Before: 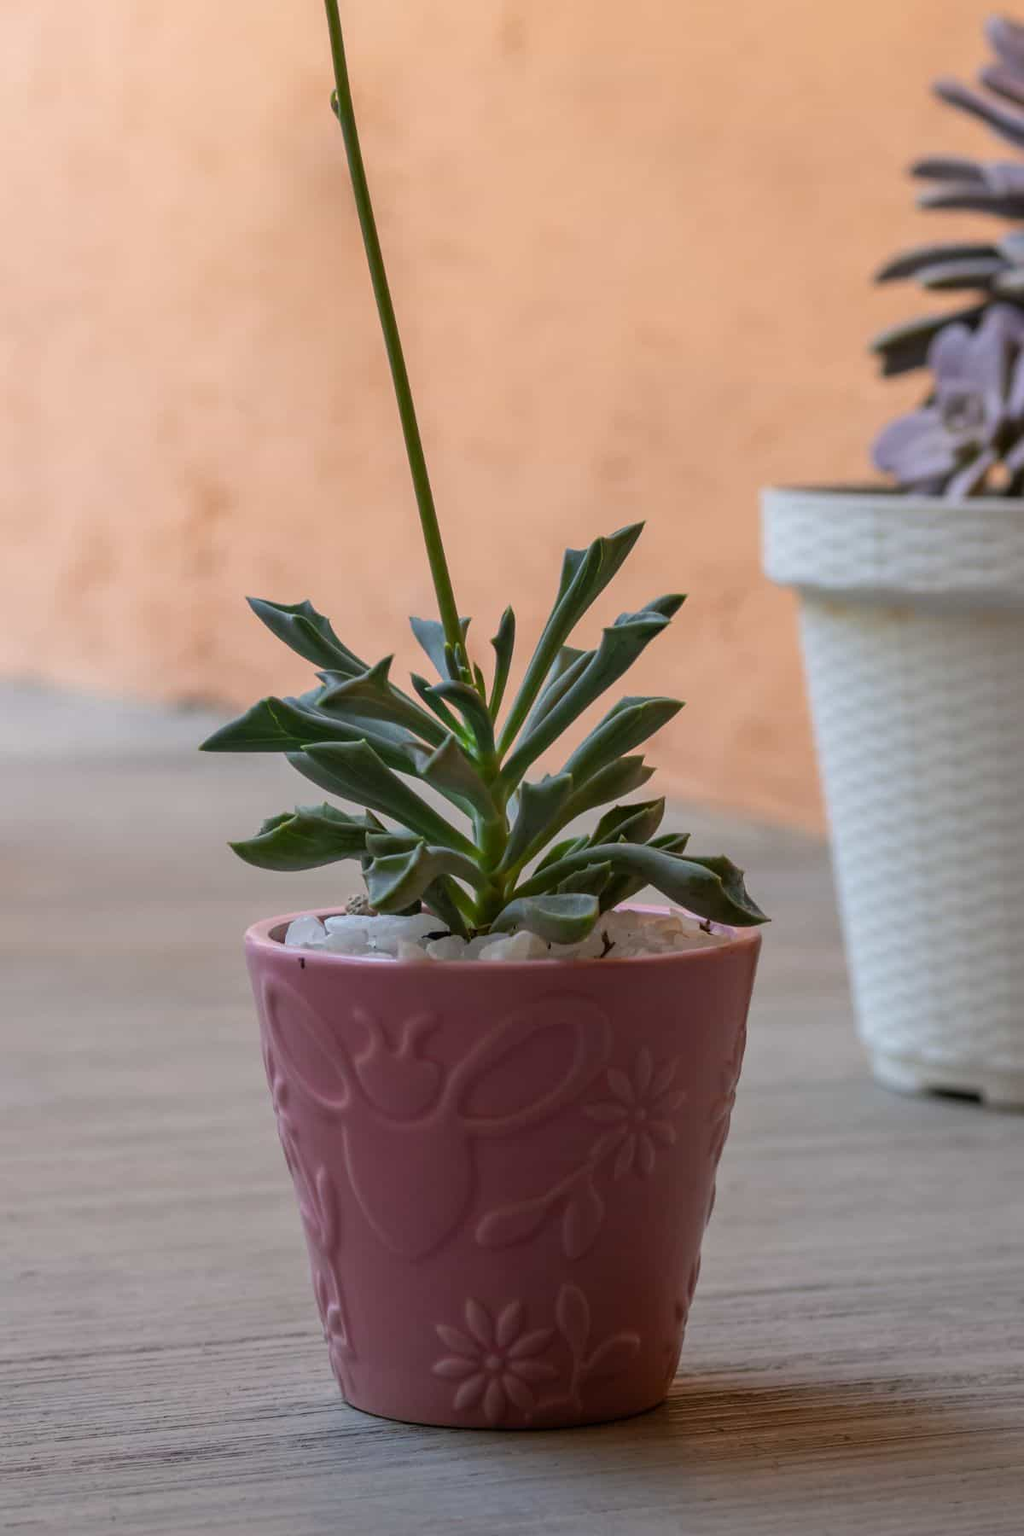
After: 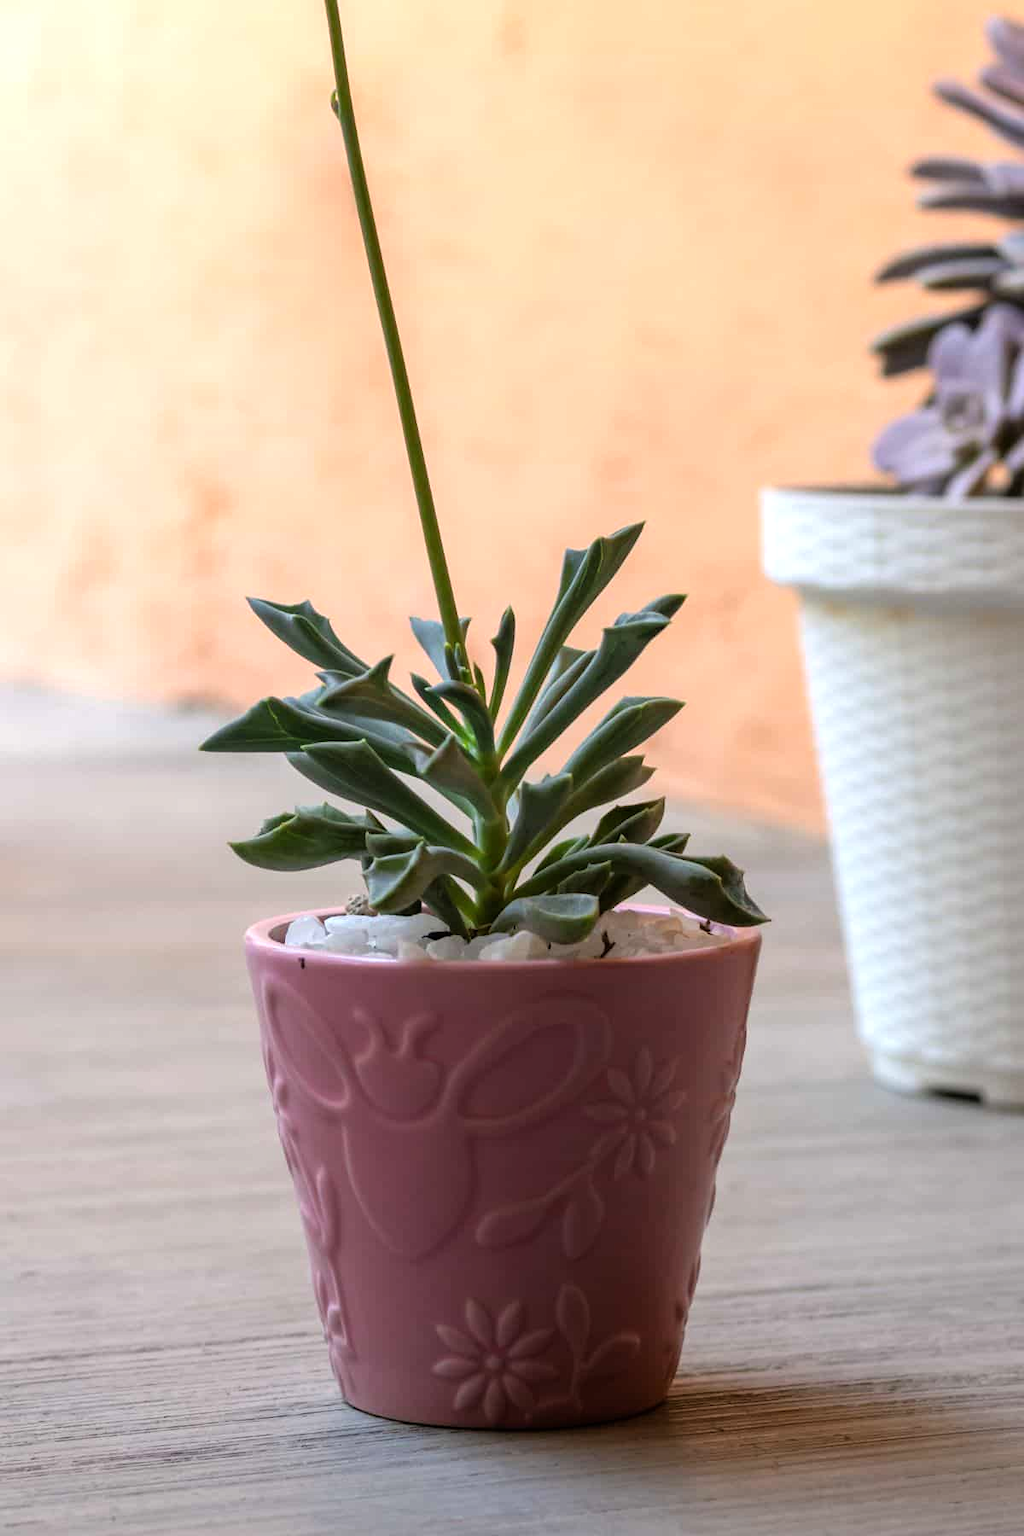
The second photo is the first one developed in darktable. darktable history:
tone equalizer: -8 EV -0.721 EV, -7 EV -0.676 EV, -6 EV -0.611 EV, -5 EV -0.372 EV, -3 EV 0.39 EV, -2 EV 0.6 EV, -1 EV 0.682 EV, +0 EV 0.743 EV
